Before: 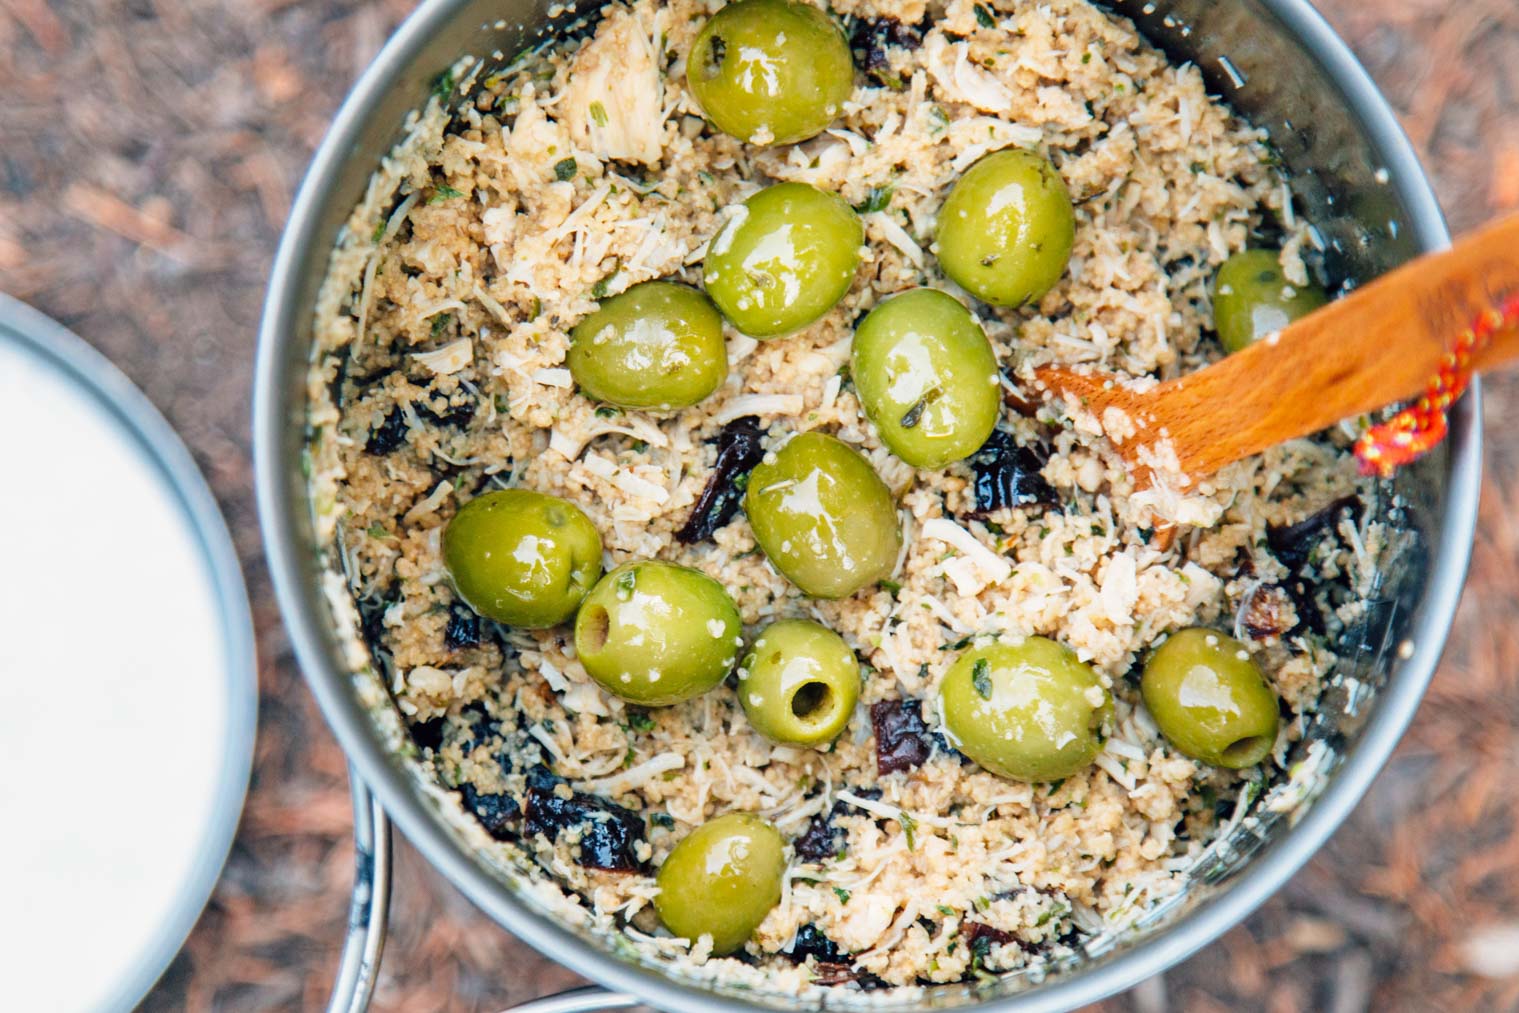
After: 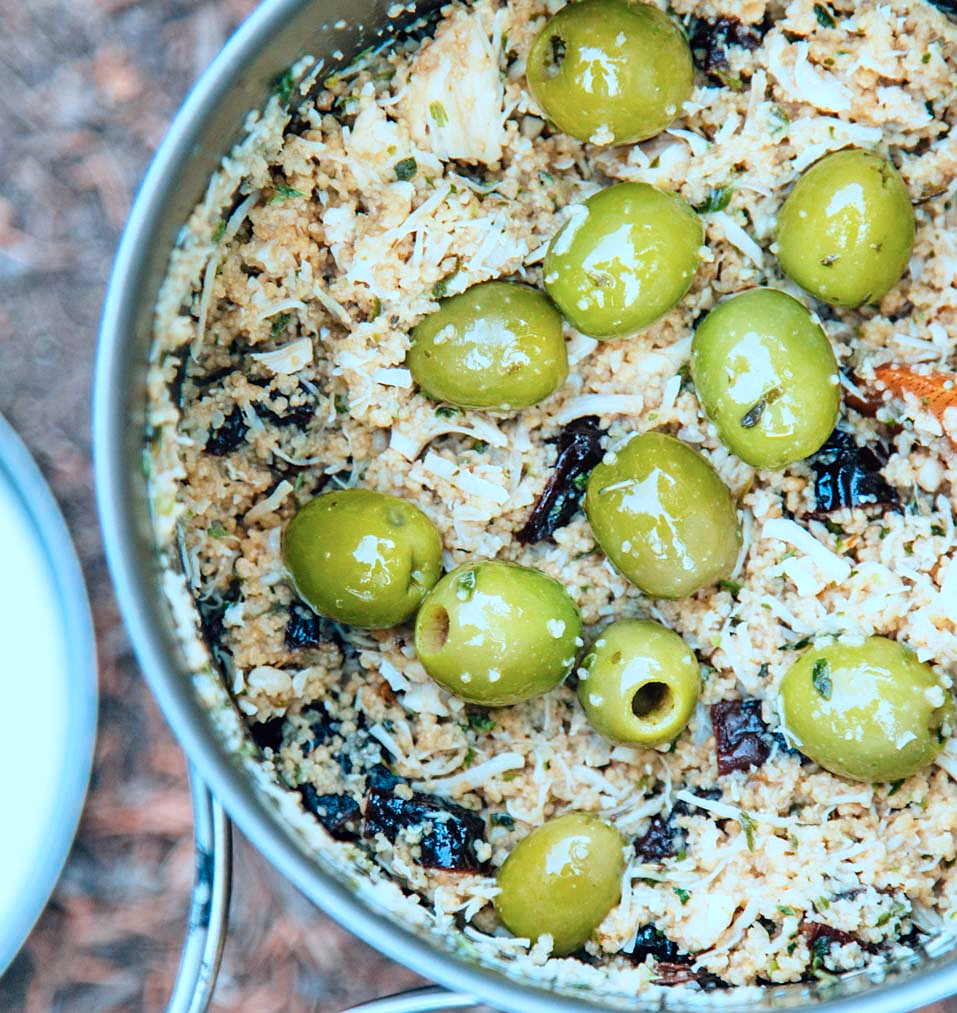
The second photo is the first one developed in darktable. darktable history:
contrast brightness saturation: contrast 0.103, brightness 0.031, saturation 0.092
sharpen: radius 1.006
color correction: highlights a* -10.62, highlights b* -19.8
crop: left 10.59%, right 26.353%
